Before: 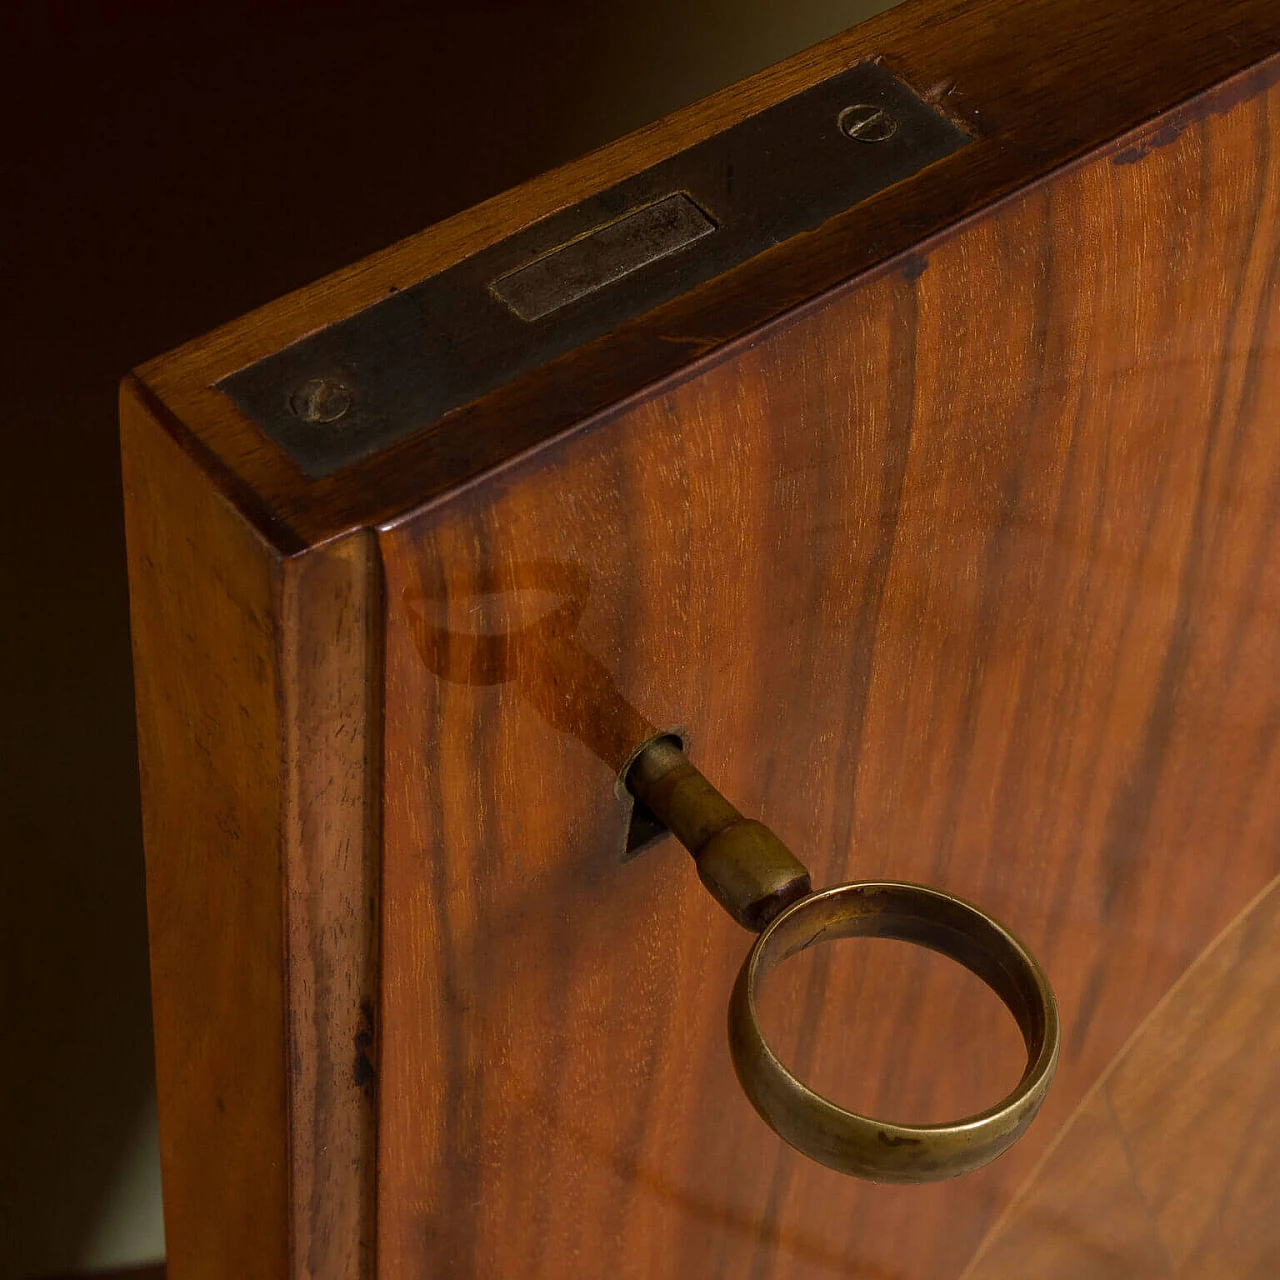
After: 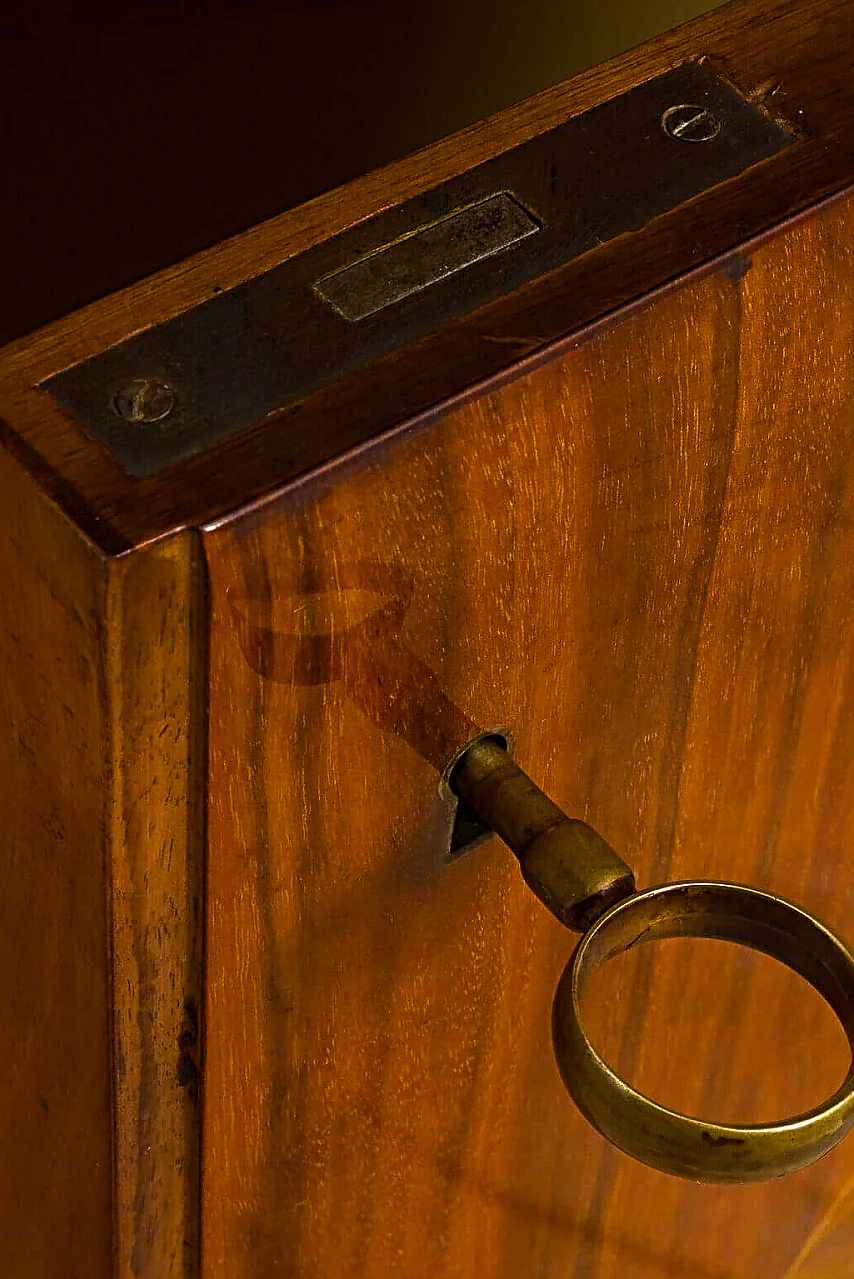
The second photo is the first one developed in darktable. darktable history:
tone curve: curves: ch0 [(0, 0) (0.822, 0.825) (0.994, 0.955)]; ch1 [(0, 0) (0.226, 0.261) (0.383, 0.397) (0.46, 0.46) (0.498, 0.501) (0.524, 0.543) (0.578, 0.575) (1, 1)]; ch2 [(0, 0) (0.438, 0.456) (0.5, 0.495) (0.547, 0.515) (0.597, 0.58) (0.629, 0.603) (1, 1)]
color balance rgb: linear chroma grading › global chroma 15.21%, perceptual saturation grading › global saturation 19.32%, perceptual brilliance grading › global brilliance -5.193%, perceptual brilliance grading › highlights 23.795%, perceptual brilliance grading › mid-tones 7.496%, perceptual brilliance grading › shadows -4.873%
sharpen: radius 3.963
crop and rotate: left 13.825%, right 19.431%
